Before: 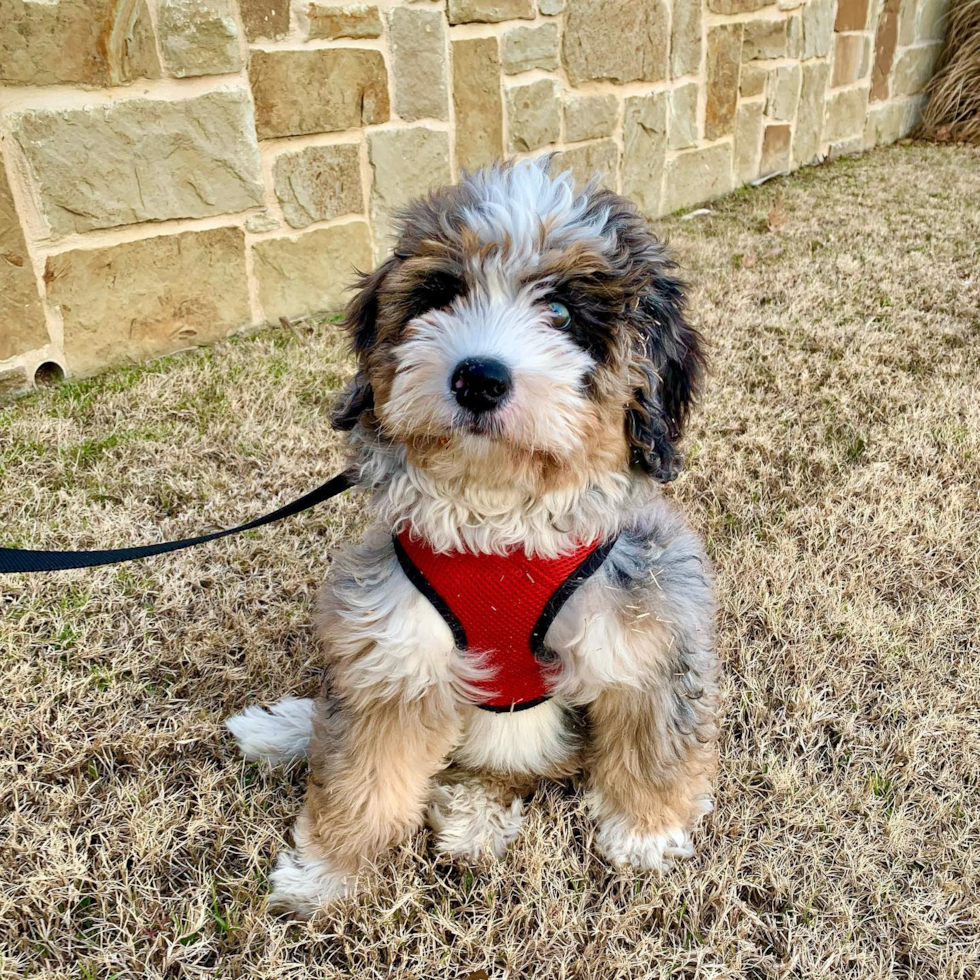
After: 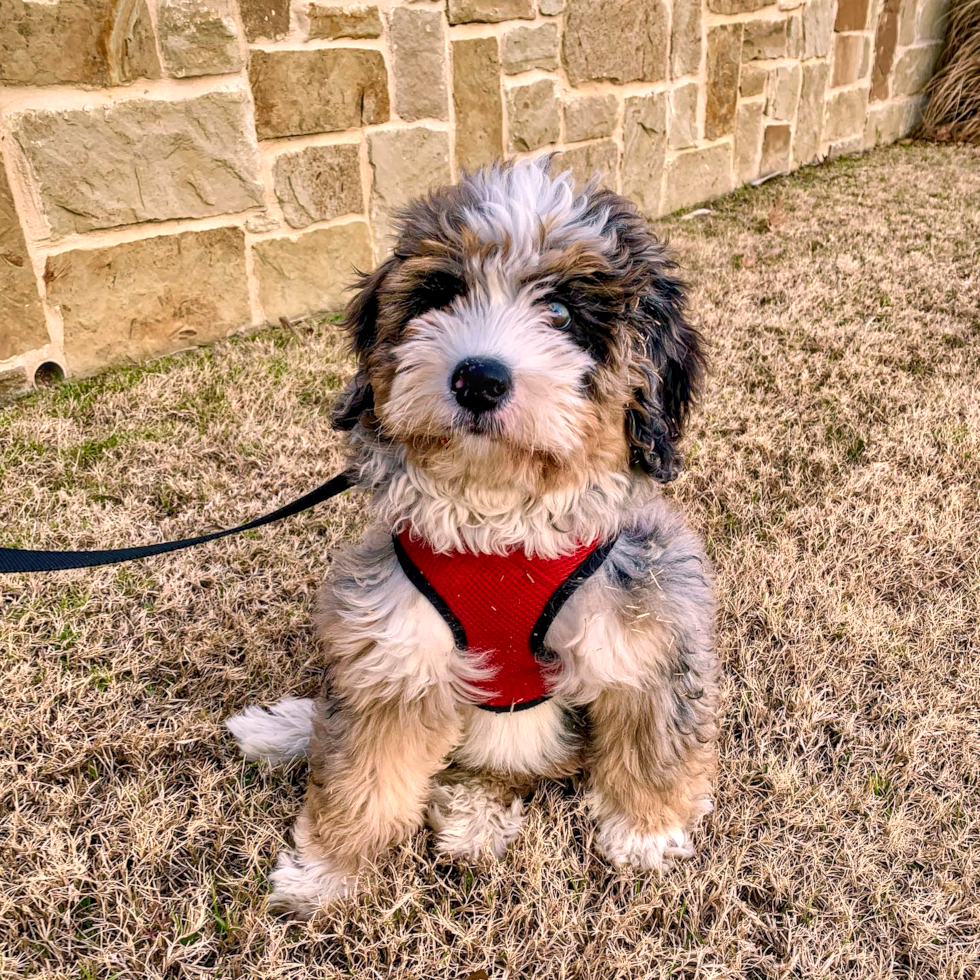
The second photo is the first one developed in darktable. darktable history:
shadows and highlights: shadows 75, highlights -25, soften with gaussian
local contrast: detail 130%
color correction: highlights a* 12.23, highlights b* 5.41
